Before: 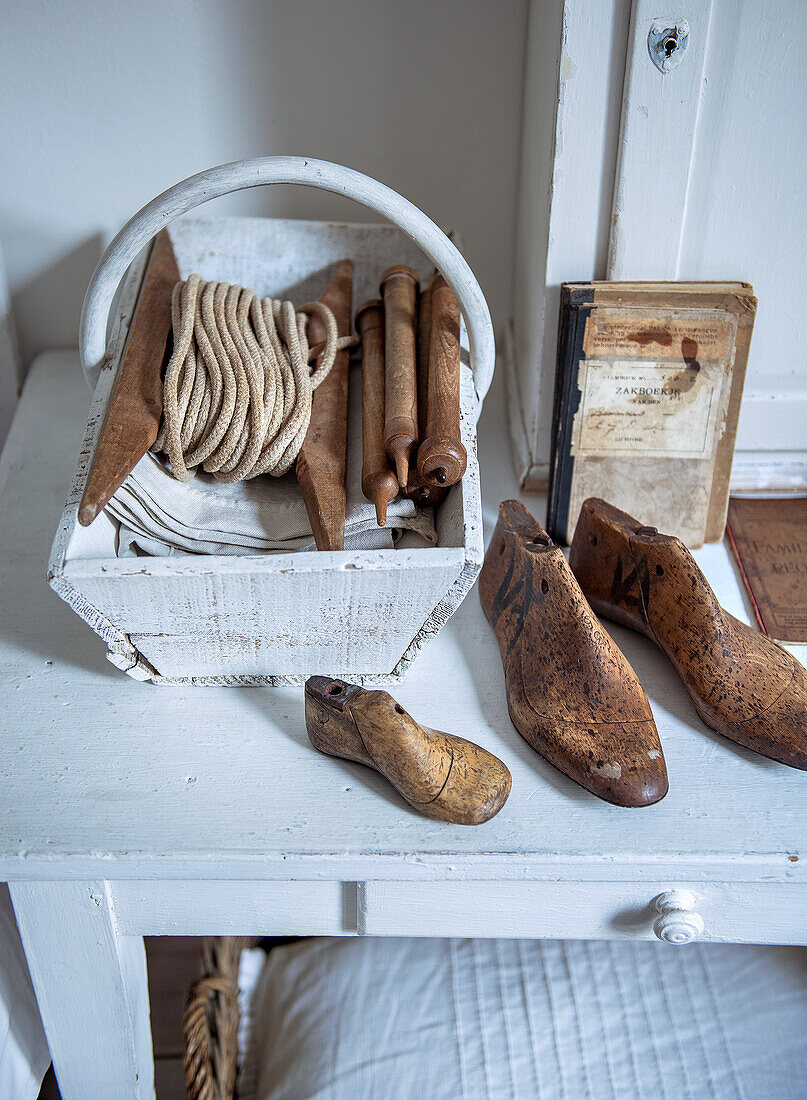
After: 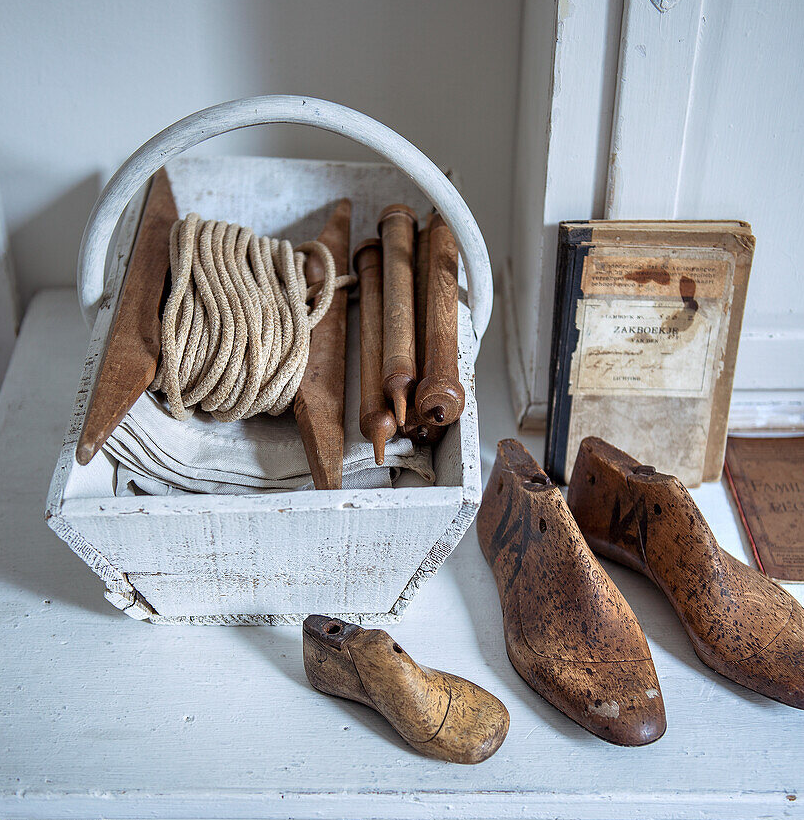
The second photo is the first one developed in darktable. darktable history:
exposure: compensate highlight preservation false
crop: left 0.362%, top 5.565%, bottom 19.881%
